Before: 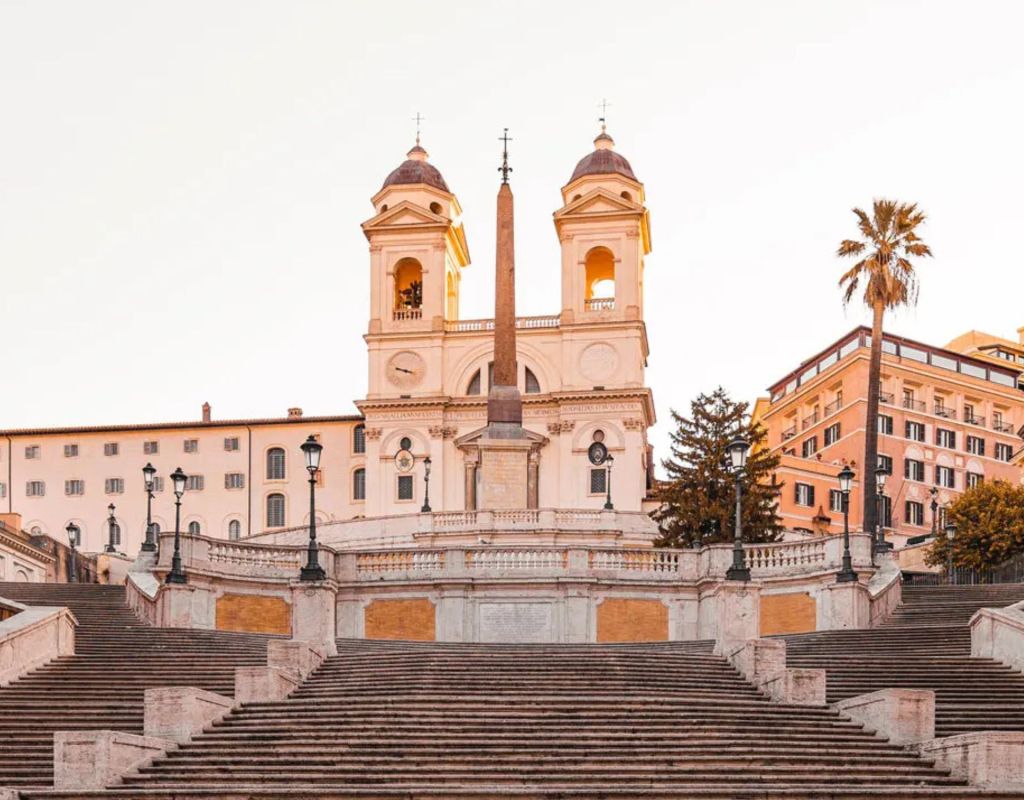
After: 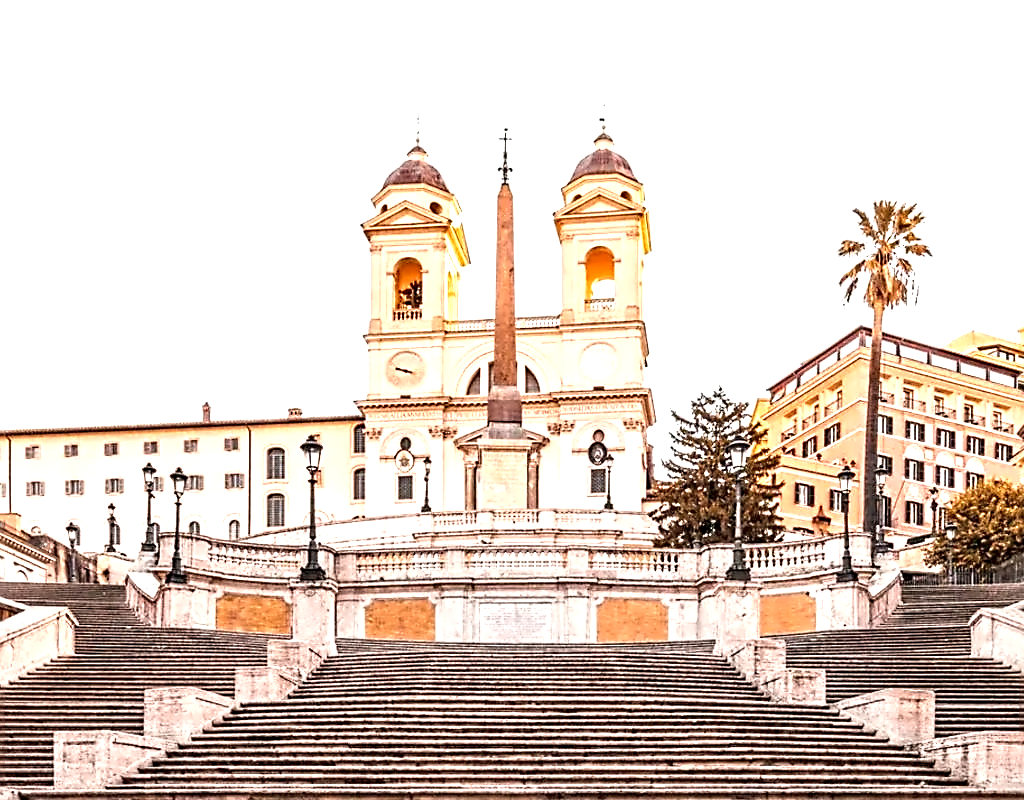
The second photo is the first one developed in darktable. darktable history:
contrast equalizer: octaves 7, y [[0.5, 0.542, 0.583, 0.625, 0.667, 0.708], [0.5 ×6], [0.5 ×6], [0, 0.033, 0.067, 0.1, 0.133, 0.167], [0, 0.05, 0.1, 0.15, 0.2, 0.25]]
sharpen: on, module defaults
exposure: exposure 1 EV, compensate highlight preservation false
